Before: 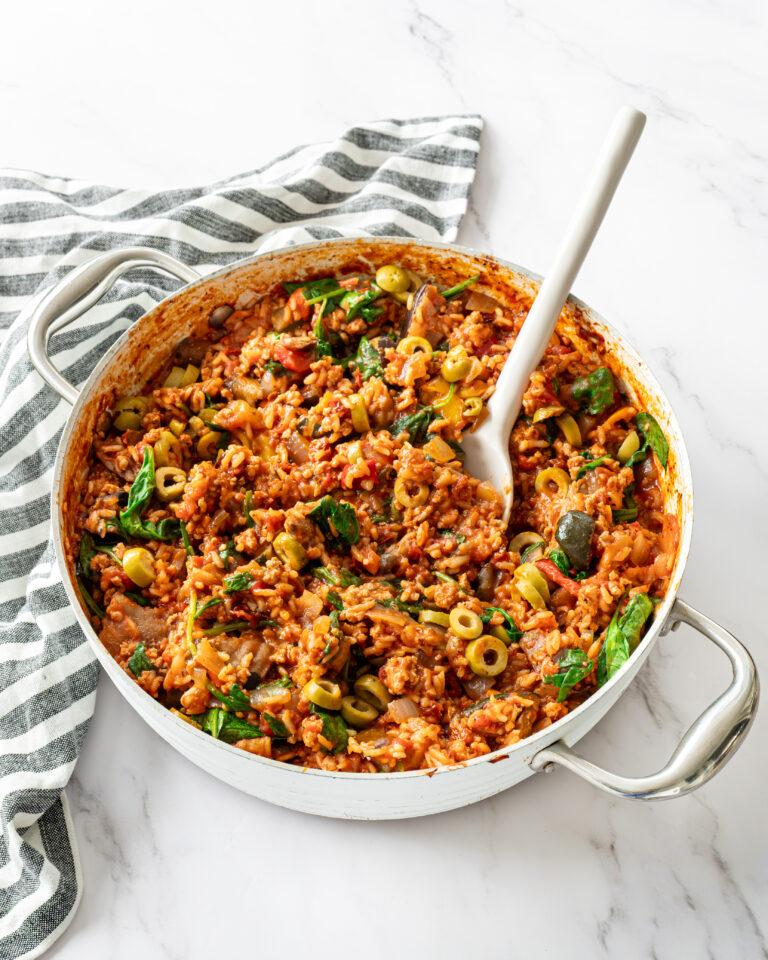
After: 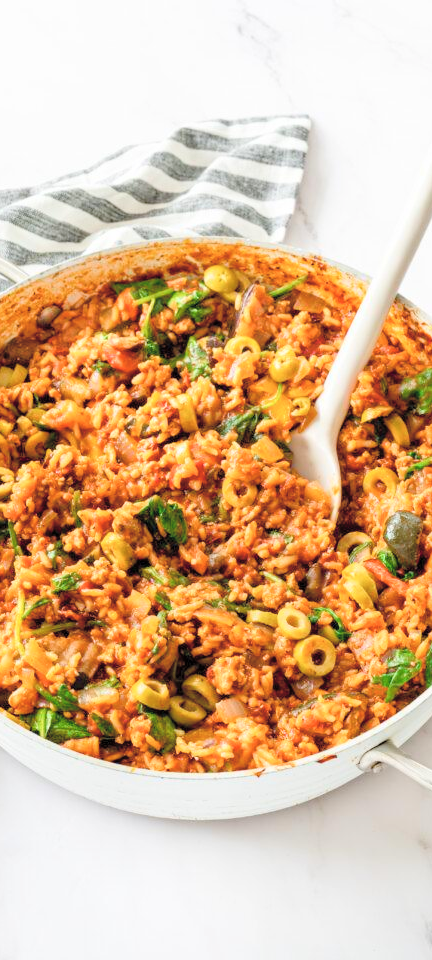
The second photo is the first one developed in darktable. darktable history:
color balance rgb: perceptual saturation grading › global saturation 20%, perceptual saturation grading › highlights -25%, perceptual saturation grading › shadows 25%
global tonemap: drago (0.7, 100)
crop and rotate: left 22.516%, right 21.234%
